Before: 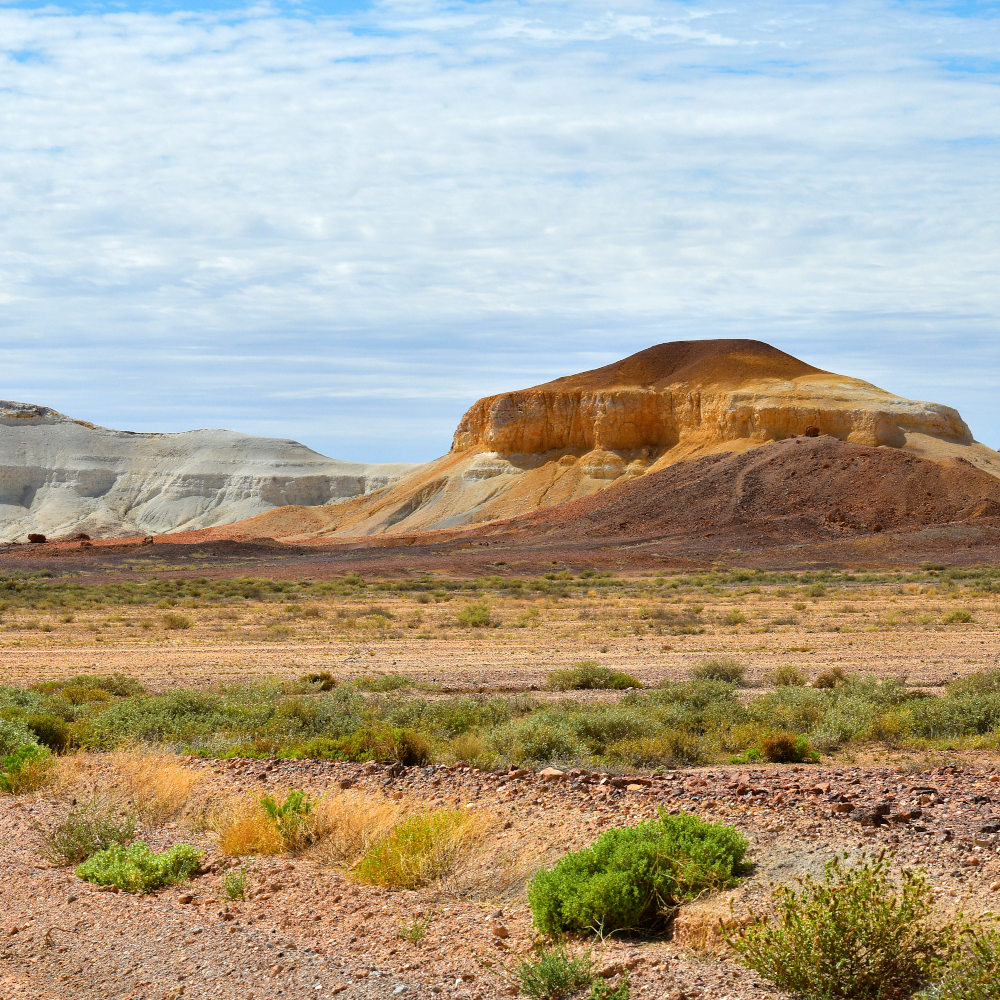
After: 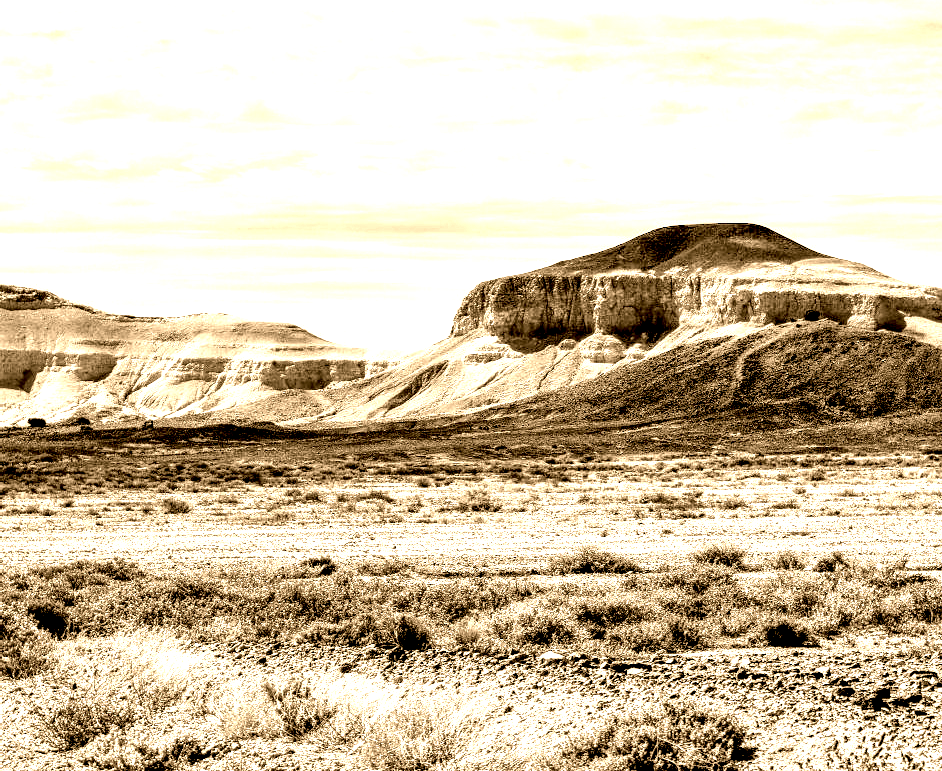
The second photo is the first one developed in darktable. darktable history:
local contrast: highlights 115%, shadows 42%, detail 293%
exposure: black level correction 0.047, exposure 0.013 EV, compensate highlight preservation false
crop and rotate: angle 0.03°, top 11.643%, right 5.651%, bottom 11.189%
colorize: hue 28.8°, source mix 100%
